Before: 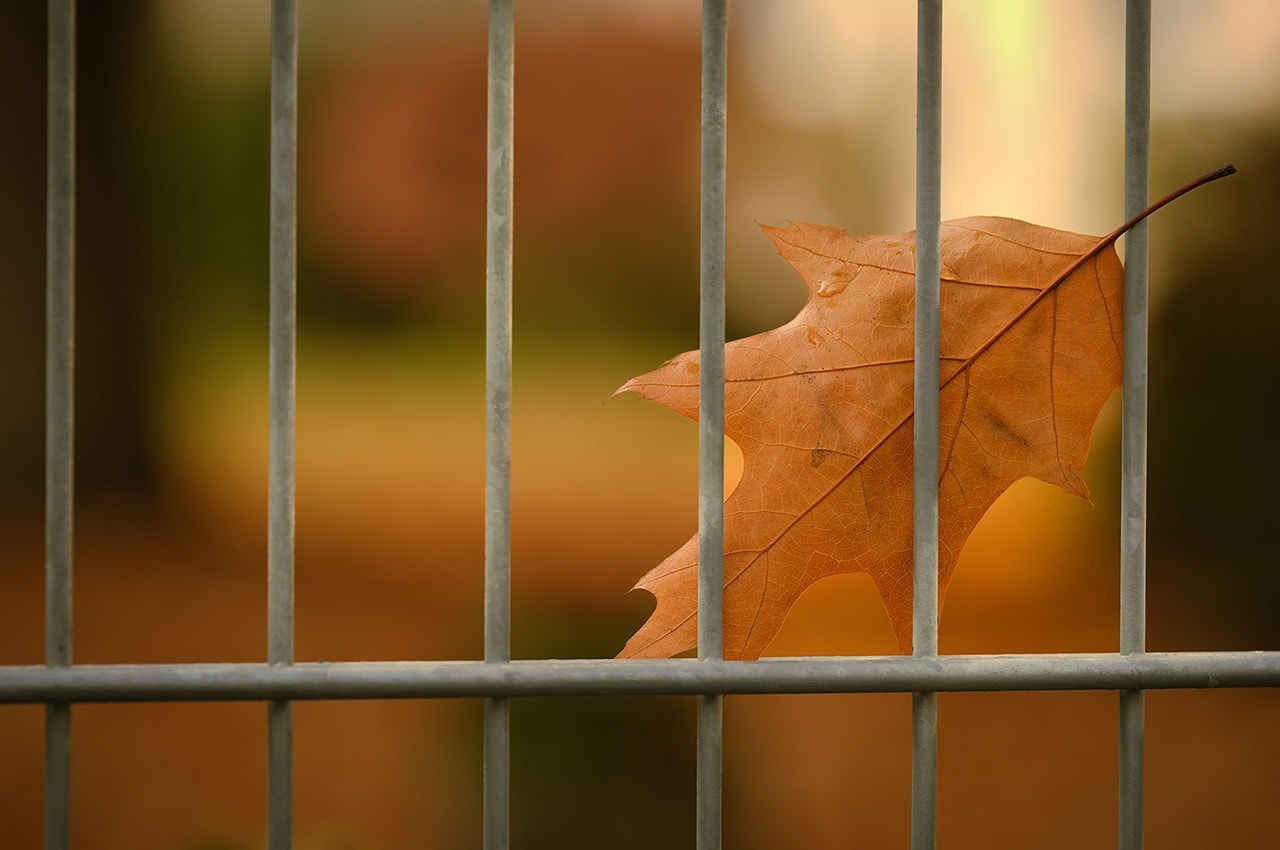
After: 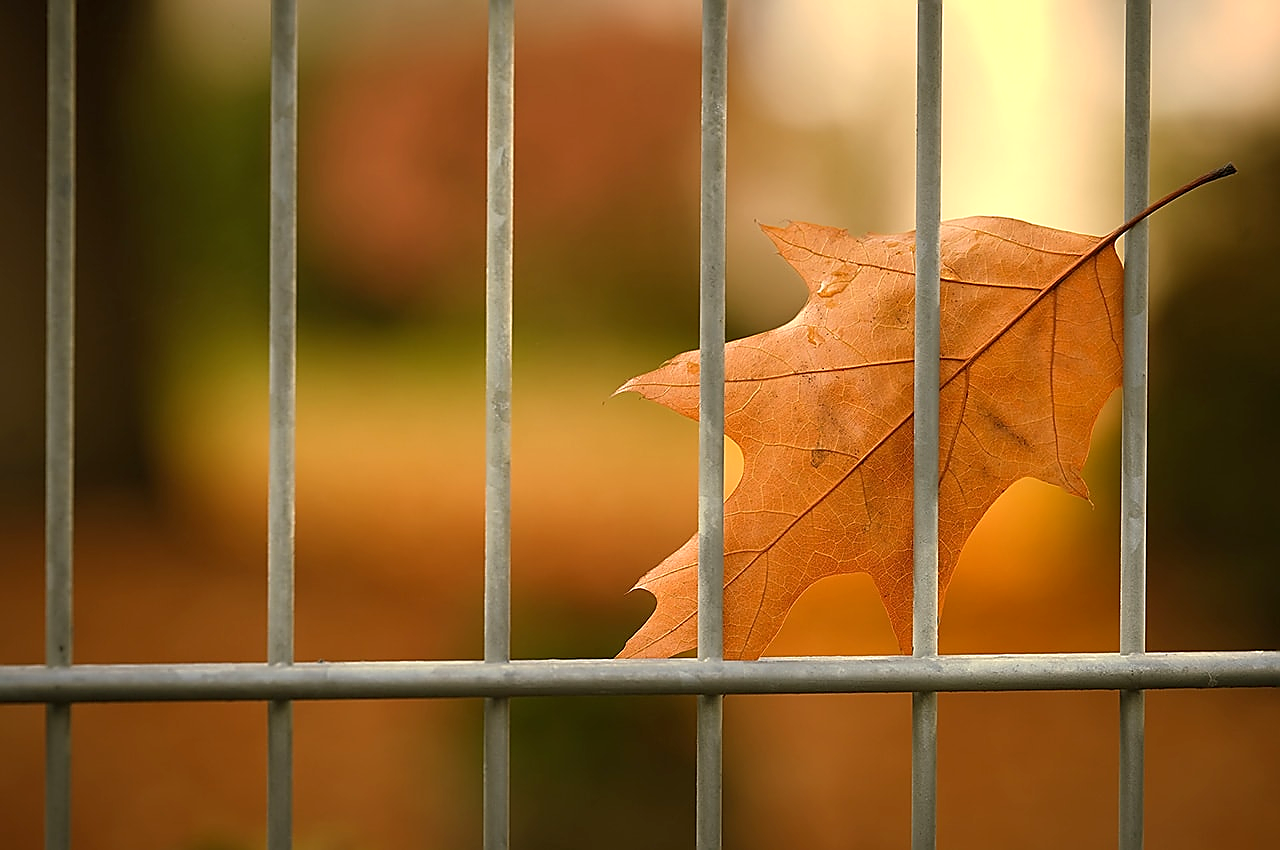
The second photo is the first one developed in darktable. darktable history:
exposure: black level correction 0.001, exposure 0.5 EV, compensate exposure bias true, compensate highlight preservation false
sharpen: radius 1.4, amount 1.25, threshold 0.7
